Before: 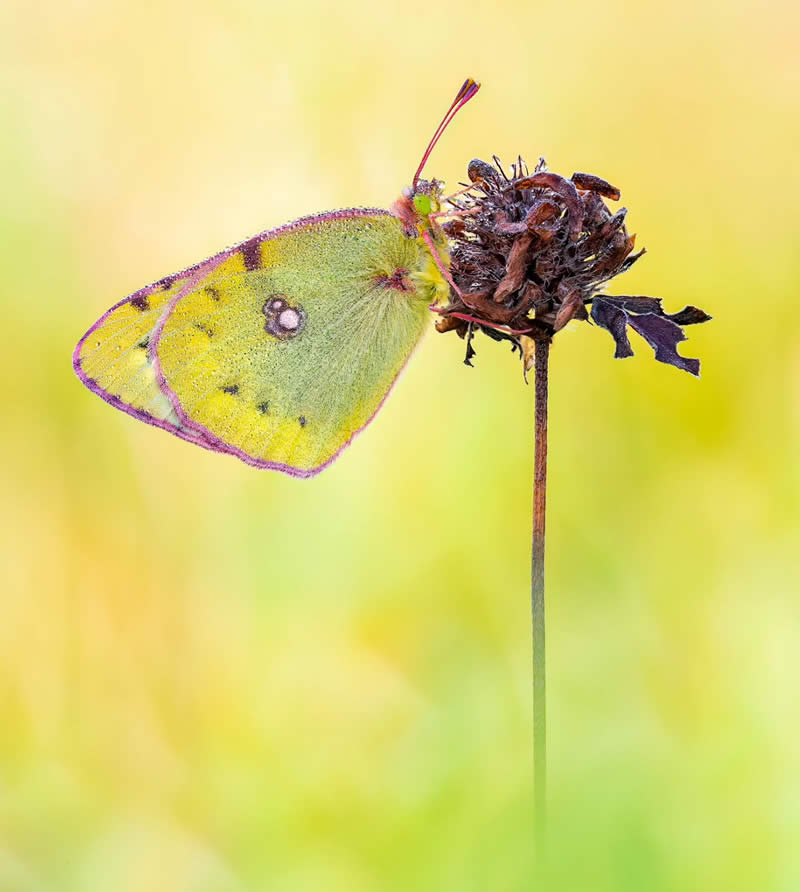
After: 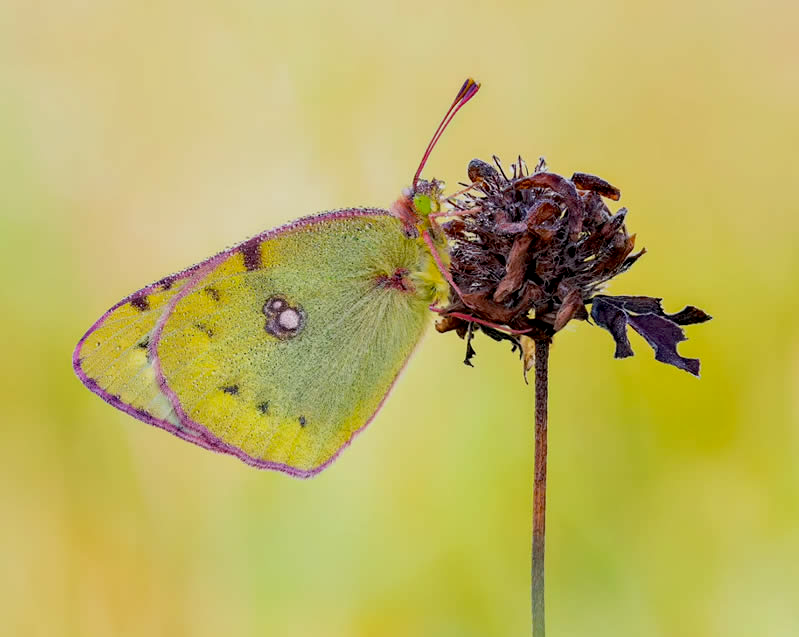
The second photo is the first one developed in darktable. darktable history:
exposure: black level correction 0.011, exposure -0.478 EV, compensate highlight preservation false
crop: bottom 28.576%
